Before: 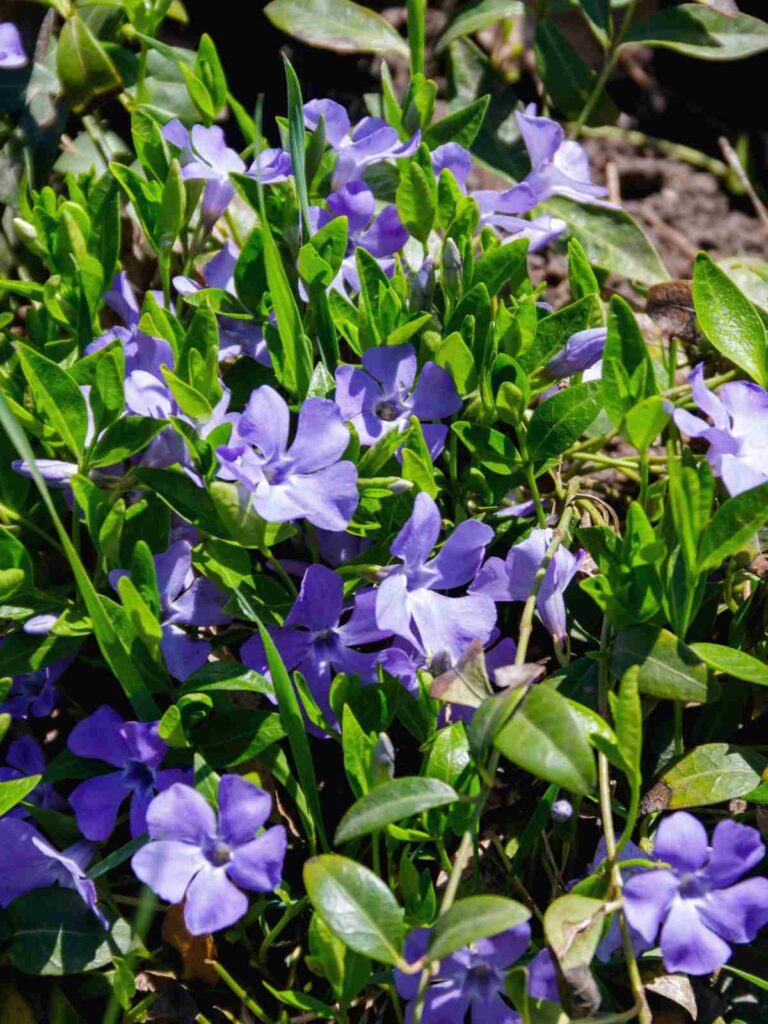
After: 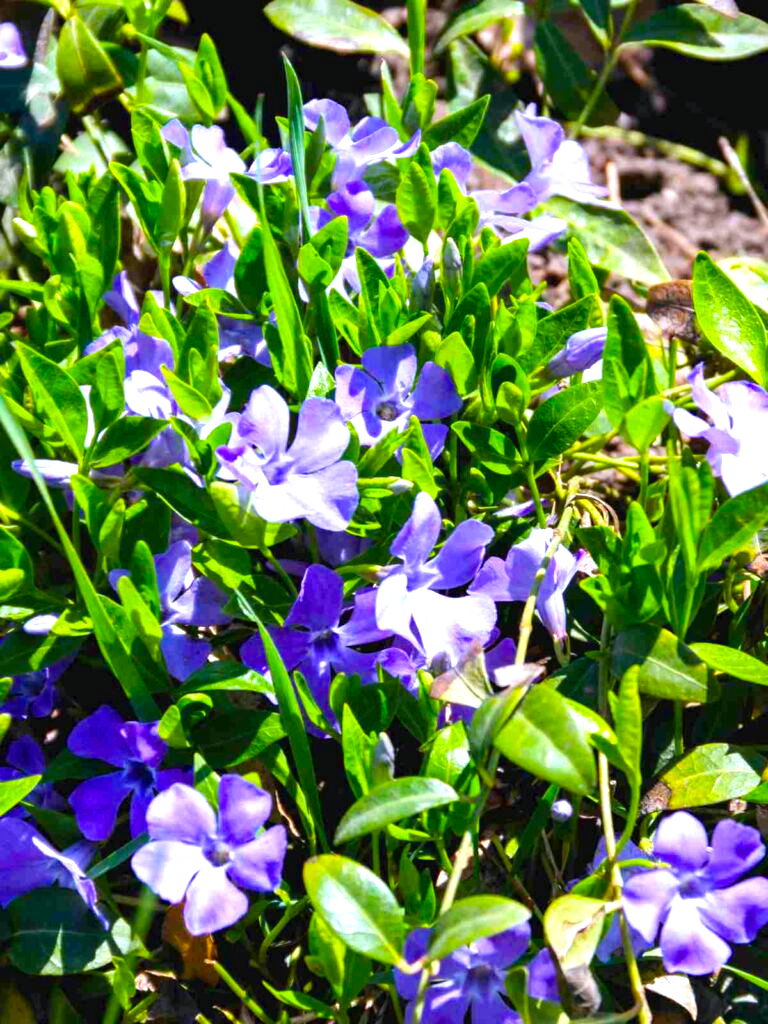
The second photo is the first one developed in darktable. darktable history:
color balance rgb: perceptual saturation grading › global saturation 30%, global vibrance 20%
exposure: exposure 0.999 EV, compensate highlight preservation false
white balance: red 0.967, blue 1.049
